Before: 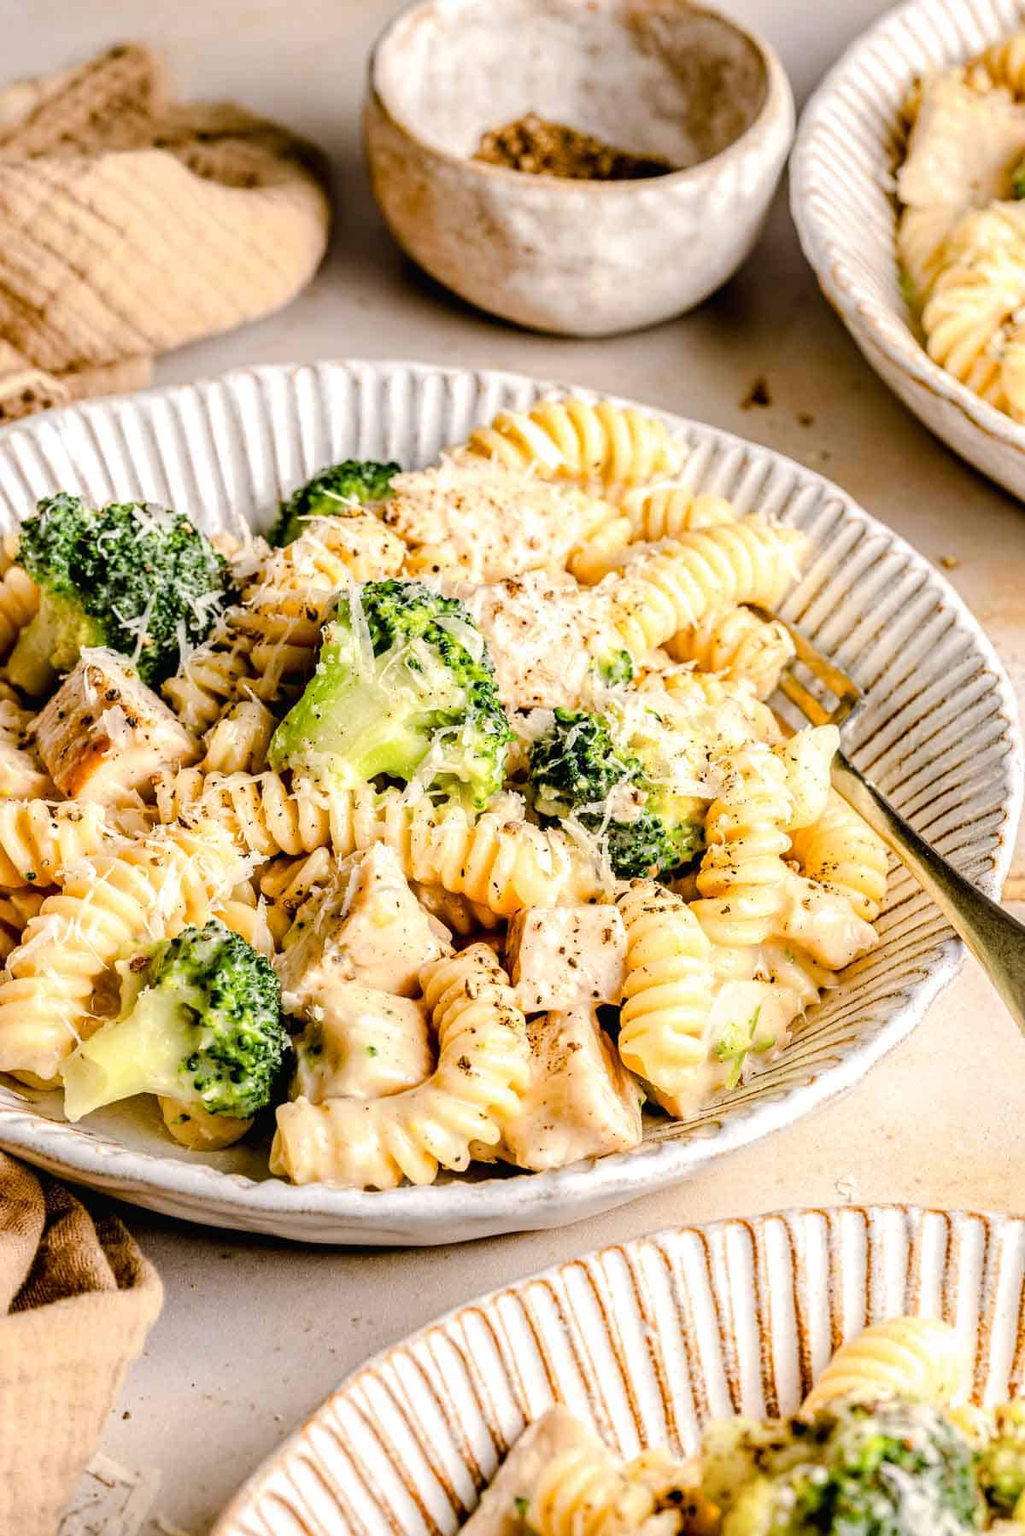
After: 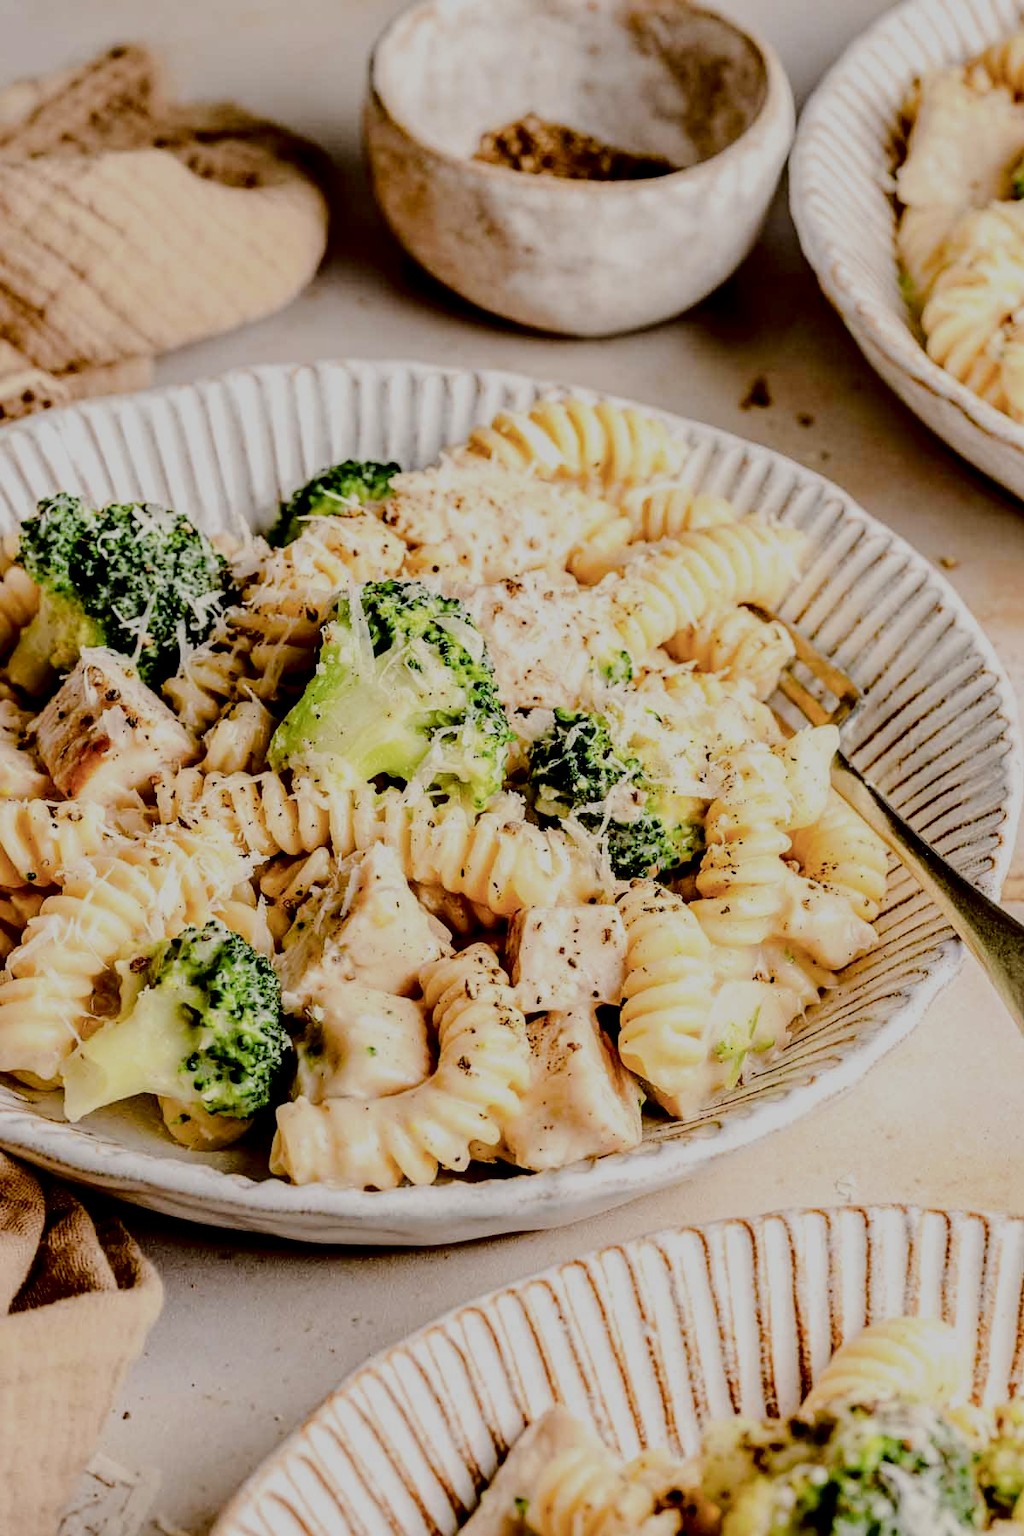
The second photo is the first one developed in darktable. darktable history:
filmic rgb: black relative exposure -8.02 EV, white relative exposure 8.05 EV, hardness 2.47, latitude 10.41%, contrast 0.731, highlights saturation mix 8.67%, shadows ↔ highlights balance 2.11%
tone curve: curves: ch0 [(0, 0) (0.078, 0) (0.241, 0.056) (0.59, 0.574) (0.802, 0.868) (1, 1)], color space Lab, independent channels, preserve colors none
